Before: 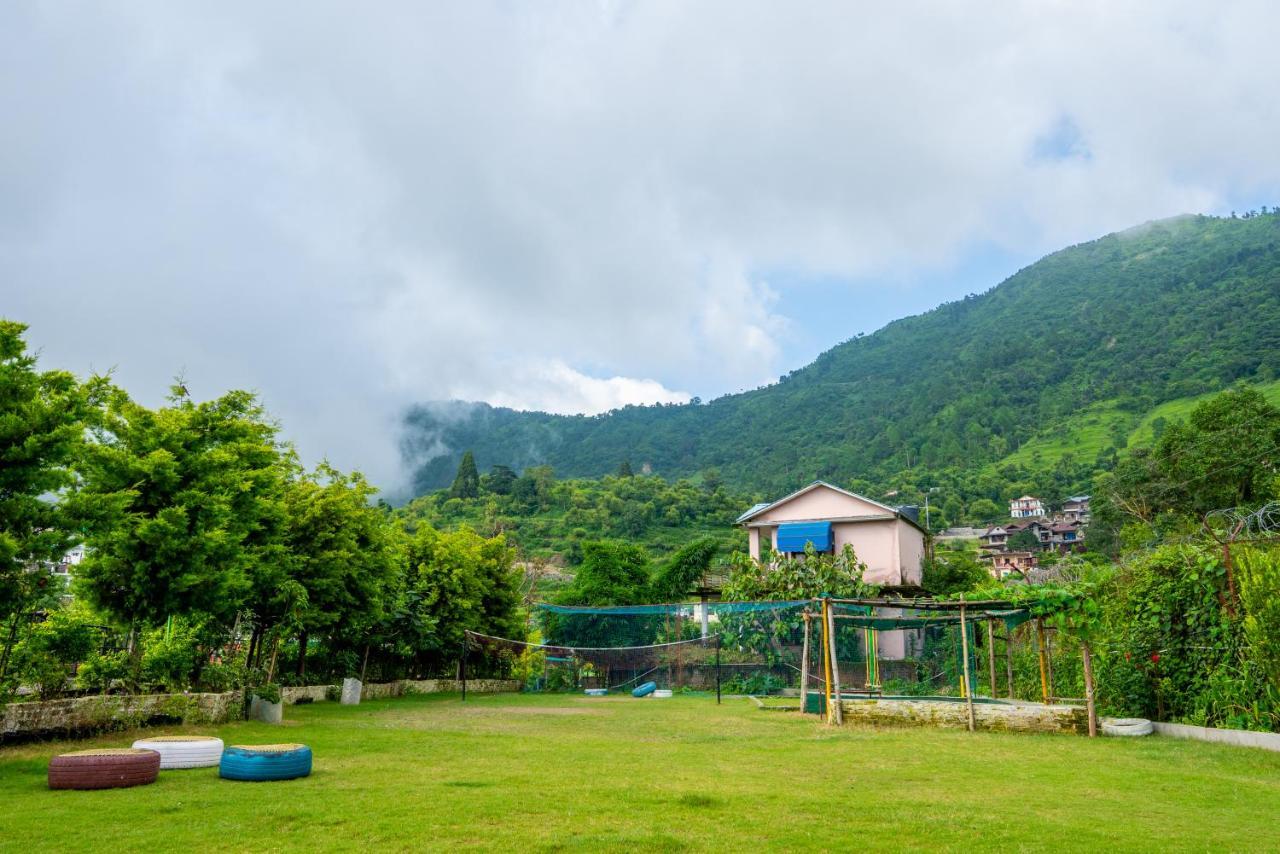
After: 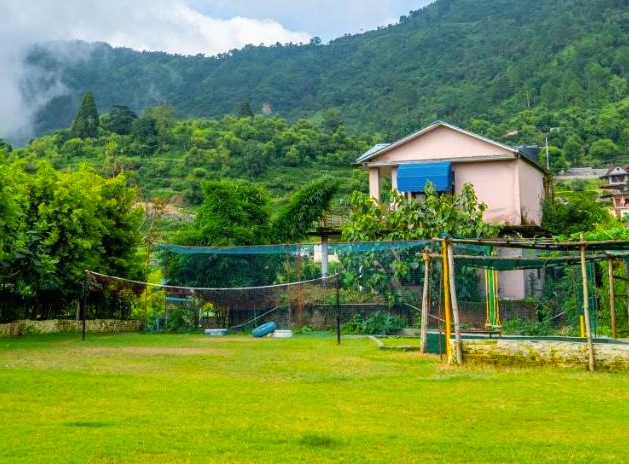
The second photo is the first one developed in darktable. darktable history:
color zones: curves: ch0 [(0.224, 0.526) (0.75, 0.5)]; ch1 [(0.055, 0.526) (0.224, 0.761) (0.377, 0.526) (0.75, 0.5)]
crop: left 29.693%, top 42.157%, right 21.131%, bottom 3.47%
